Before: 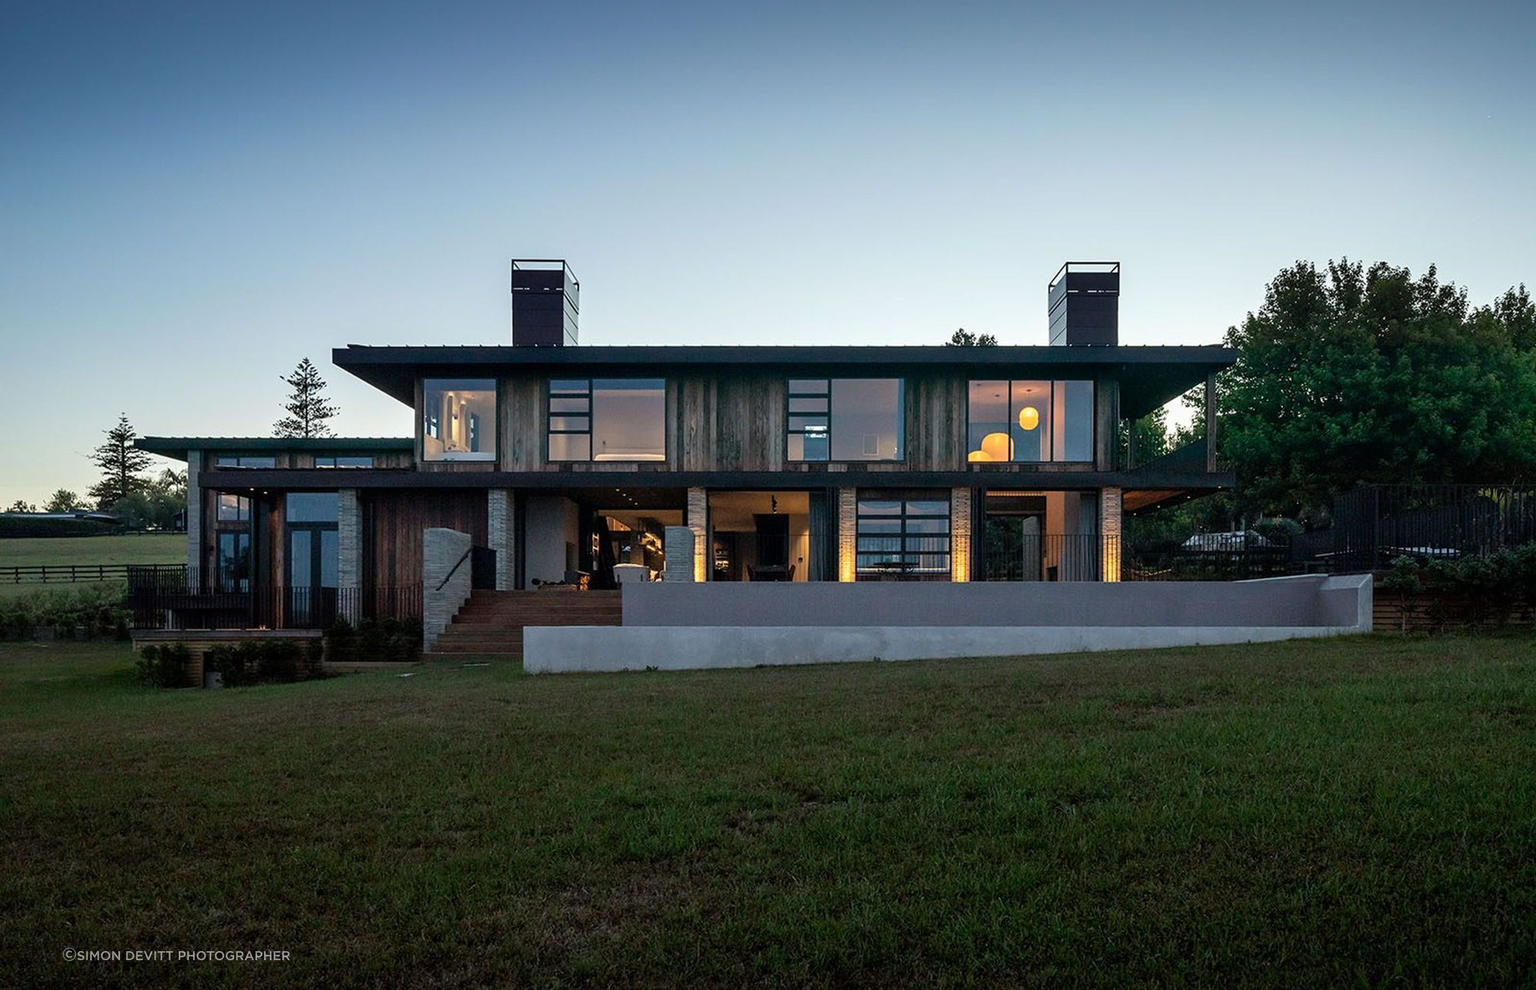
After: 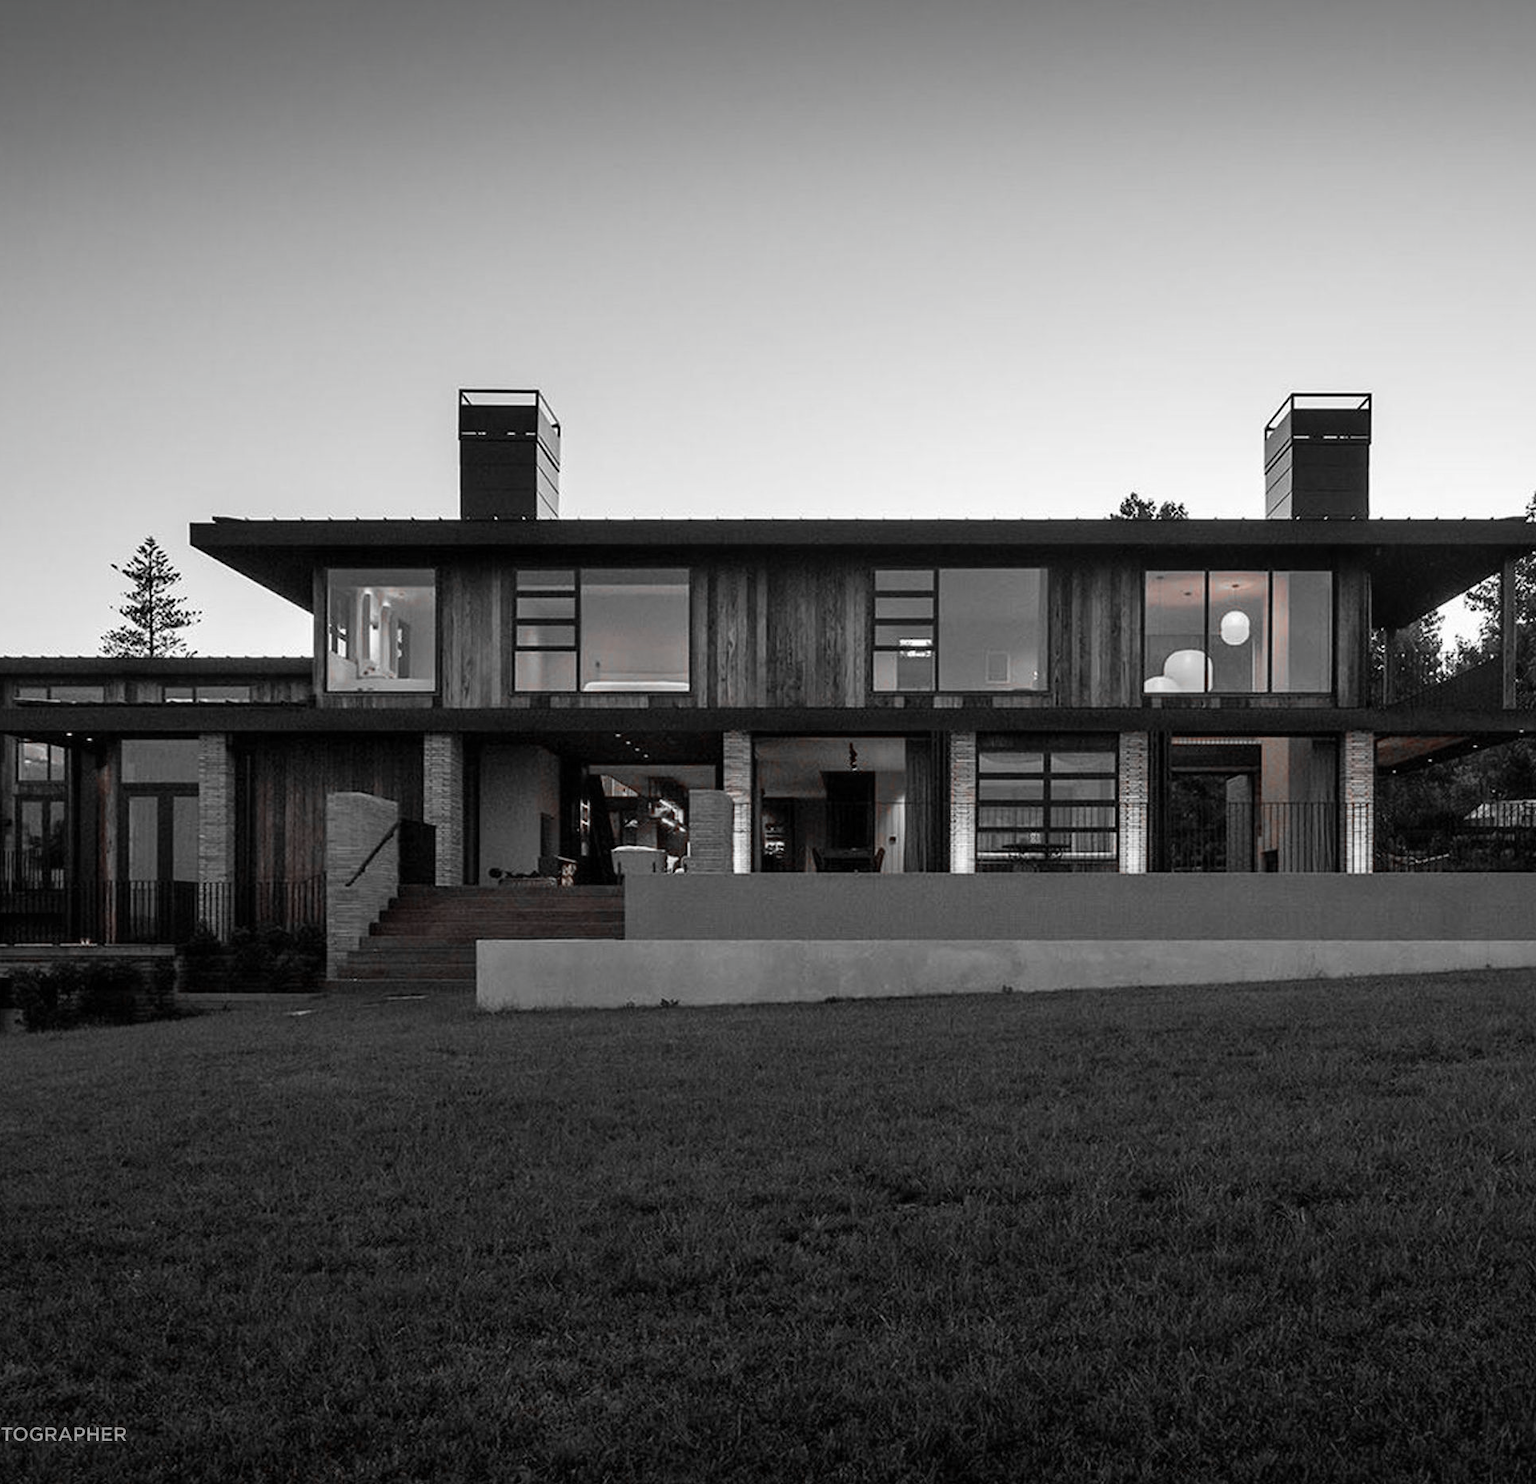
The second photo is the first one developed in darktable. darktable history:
color zones: curves: ch1 [(0, 0.006) (0.094, 0.285) (0.171, 0.001) (0.429, 0.001) (0.571, 0.003) (0.714, 0.004) (0.857, 0.004) (1, 0.006)]
crop and rotate: left 13.426%, right 19.935%
